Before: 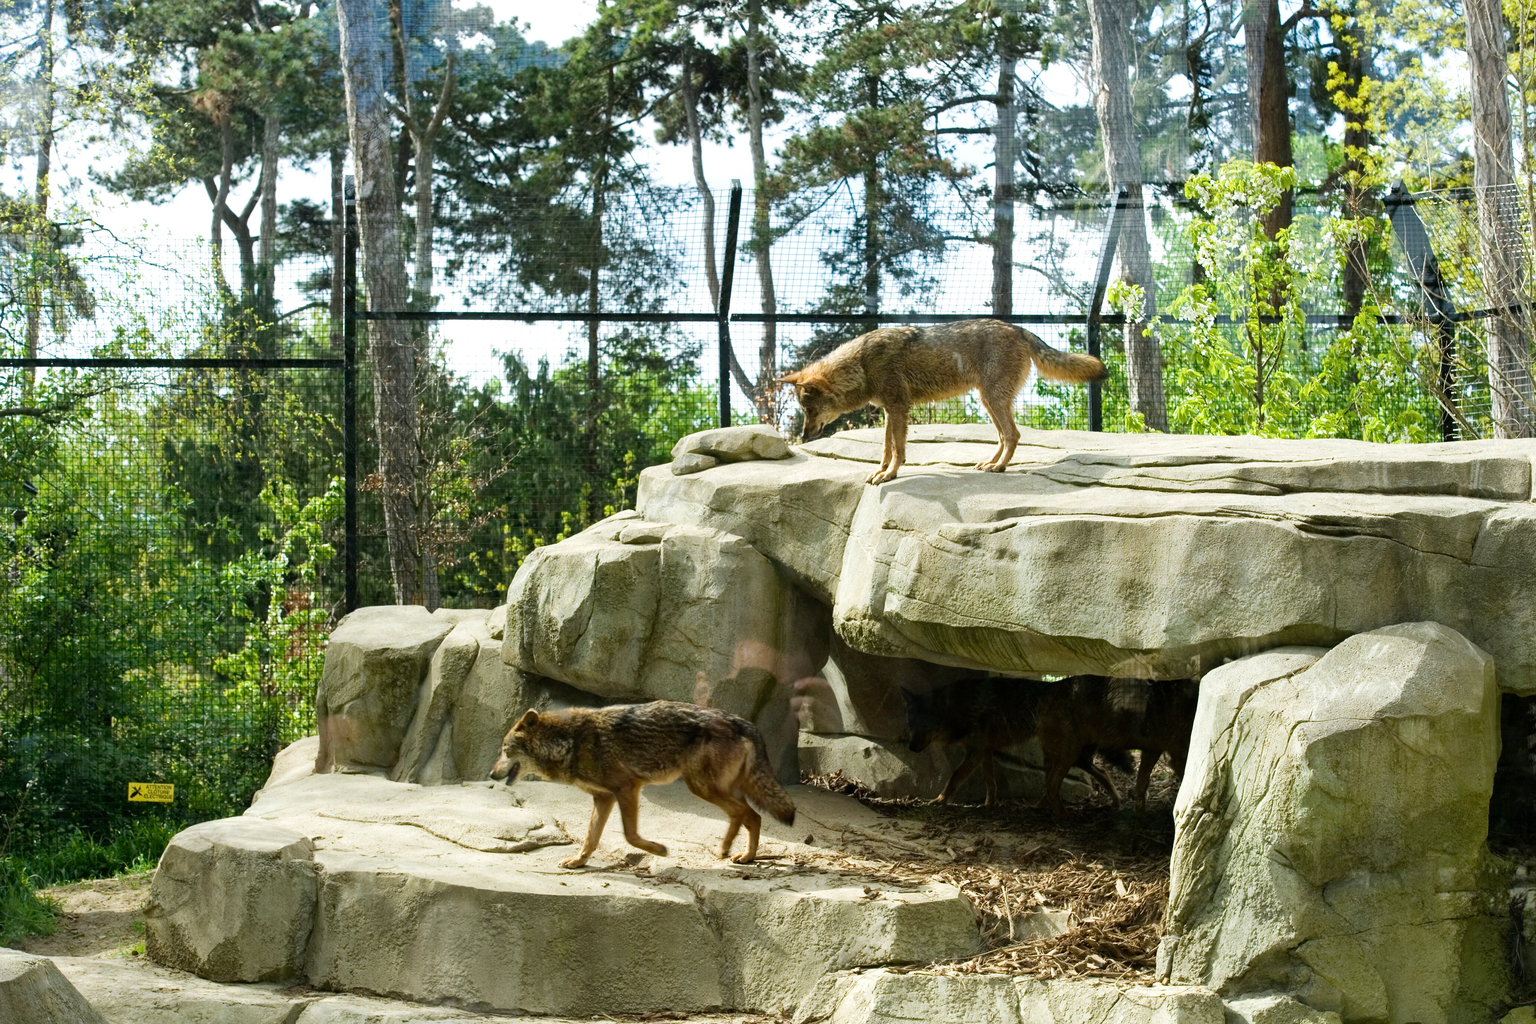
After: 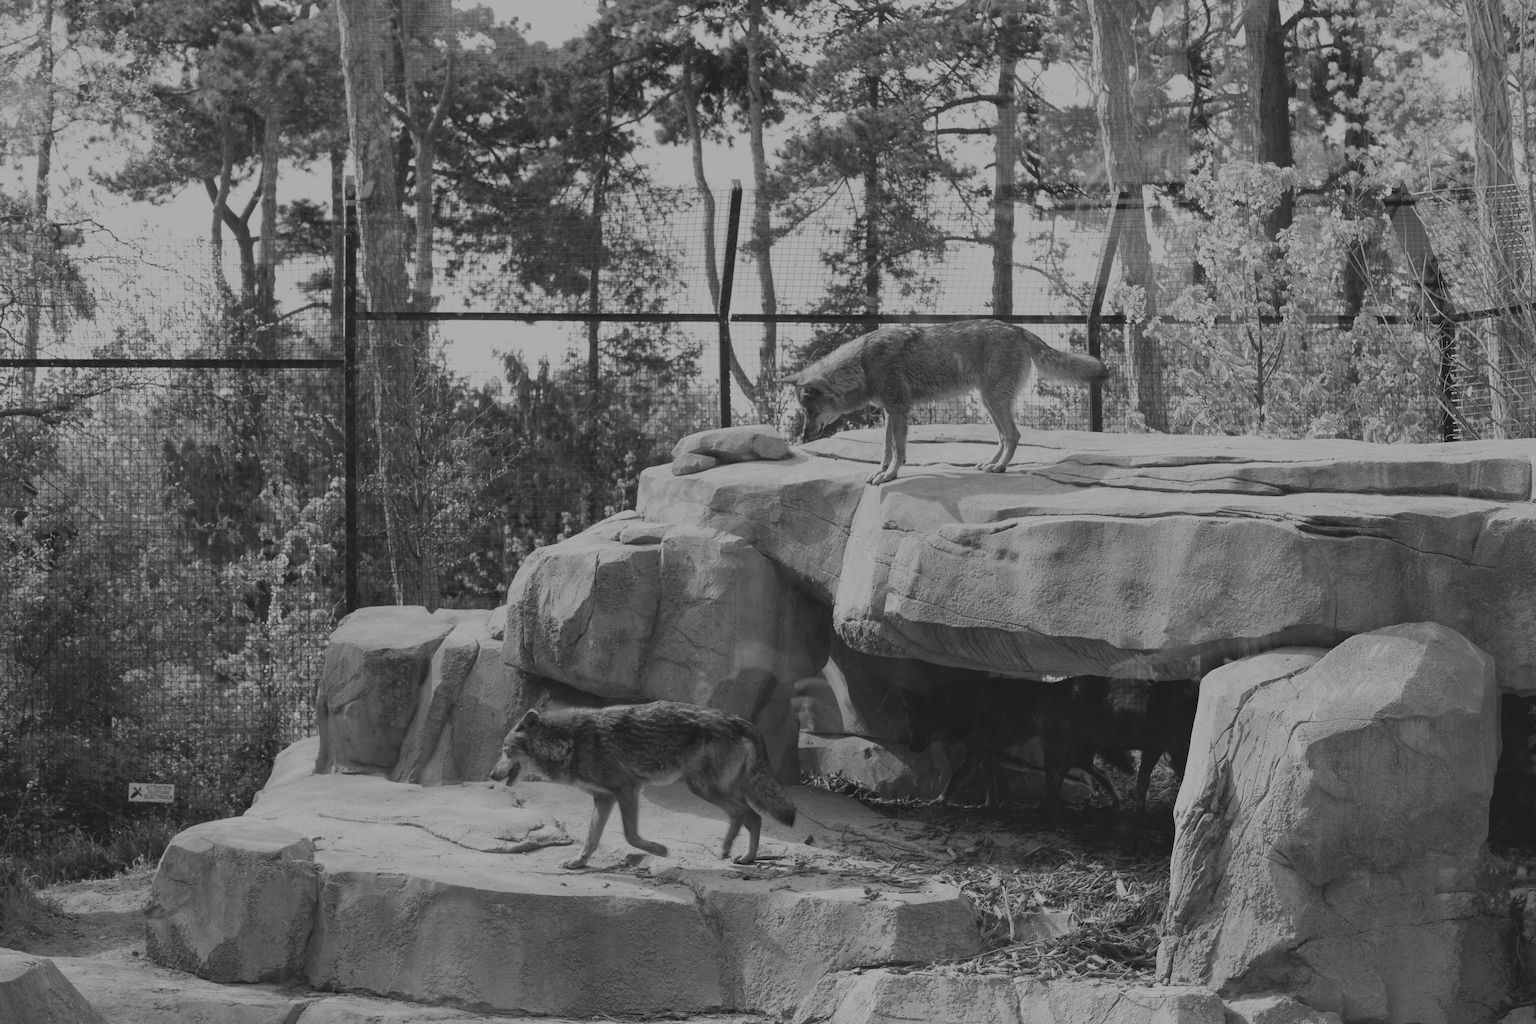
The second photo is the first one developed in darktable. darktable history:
colorize: hue 41.44°, saturation 22%, source mix 60%, lightness 10.61%
monochrome: on, module defaults
